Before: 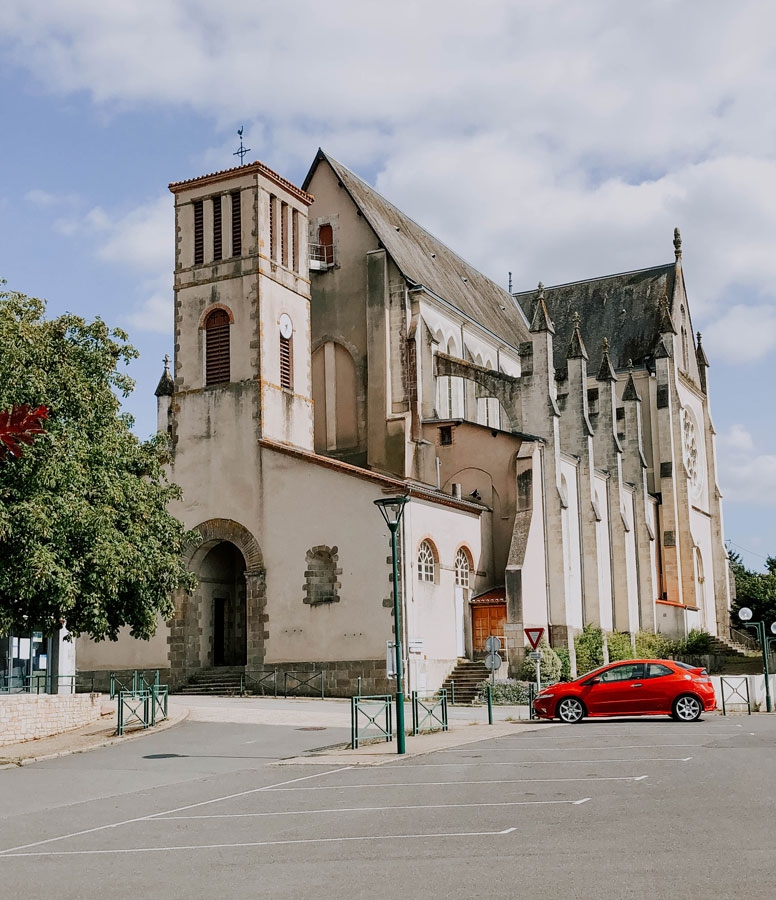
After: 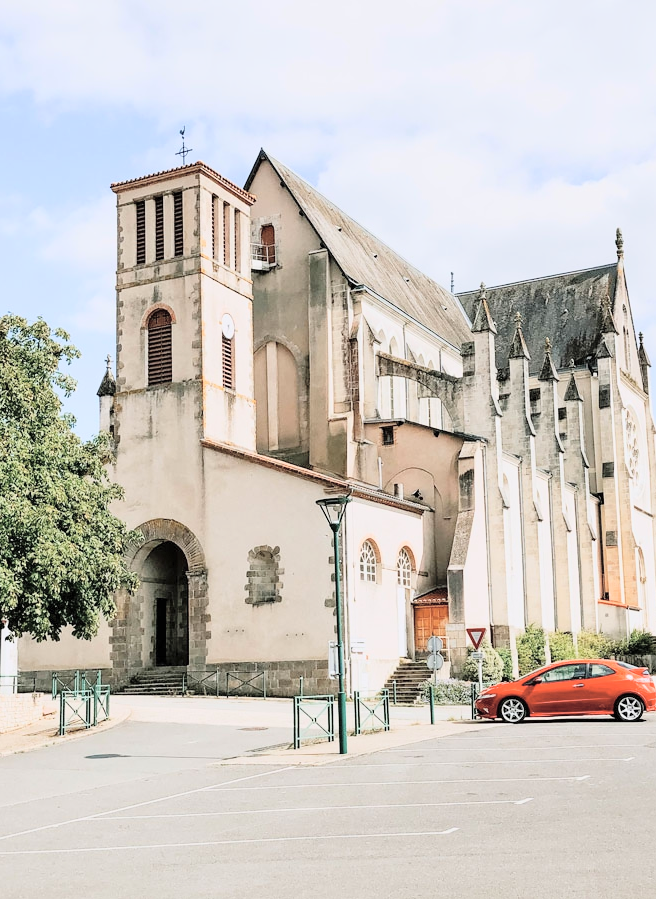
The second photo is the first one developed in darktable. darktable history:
tone curve: curves: ch0 [(0, 0) (0.169, 0.367) (0.635, 0.859) (1, 1)], color space Lab, independent channels, preserve colors none
crop: left 7.577%, right 7.816%
